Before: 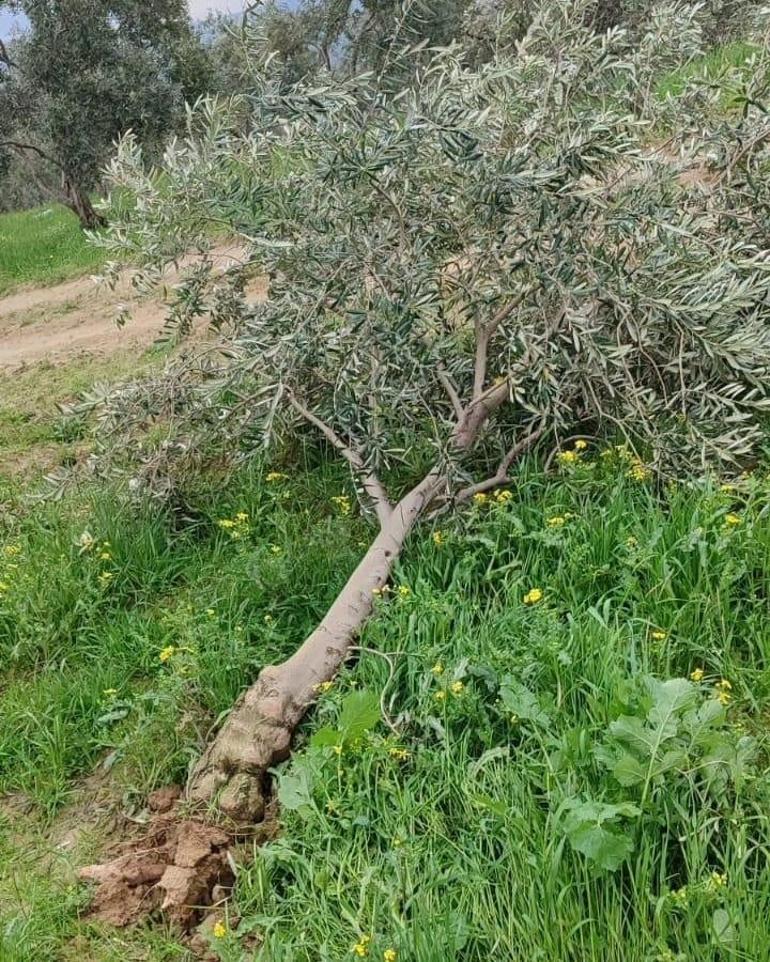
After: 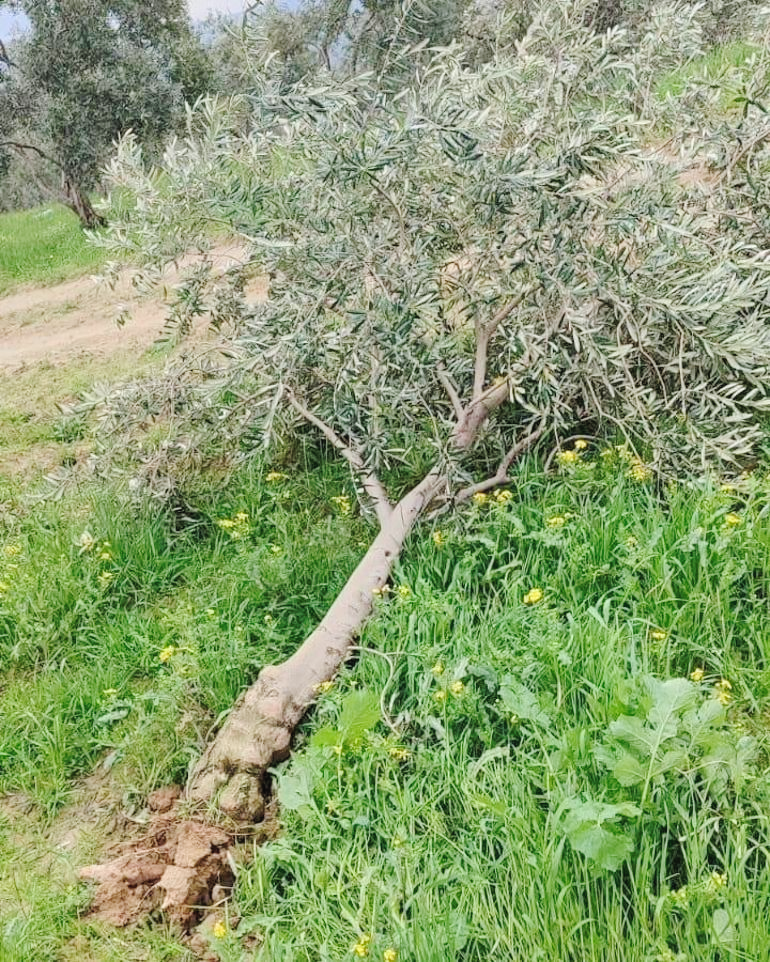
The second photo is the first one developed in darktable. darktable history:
tone curve: curves: ch0 [(0, 0.024) (0.049, 0.038) (0.176, 0.162) (0.33, 0.331) (0.432, 0.475) (0.601, 0.665) (0.843, 0.876) (1, 1)]; ch1 [(0, 0) (0.339, 0.358) (0.445, 0.439) (0.476, 0.47) (0.504, 0.504) (0.53, 0.511) (0.557, 0.558) (0.627, 0.635) (0.728, 0.746) (1, 1)]; ch2 [(0, 0) (0.327, 0.324) (0.417, 0.44) (0.46, 0.453) (0.502, 0.504) (0.526, 0.52) (0.54, 0.564) (0.606, 0.626) (0.76, 0.75) (1, 1)], preserve colors none
contrast brightness saturation: brightness 0.151
